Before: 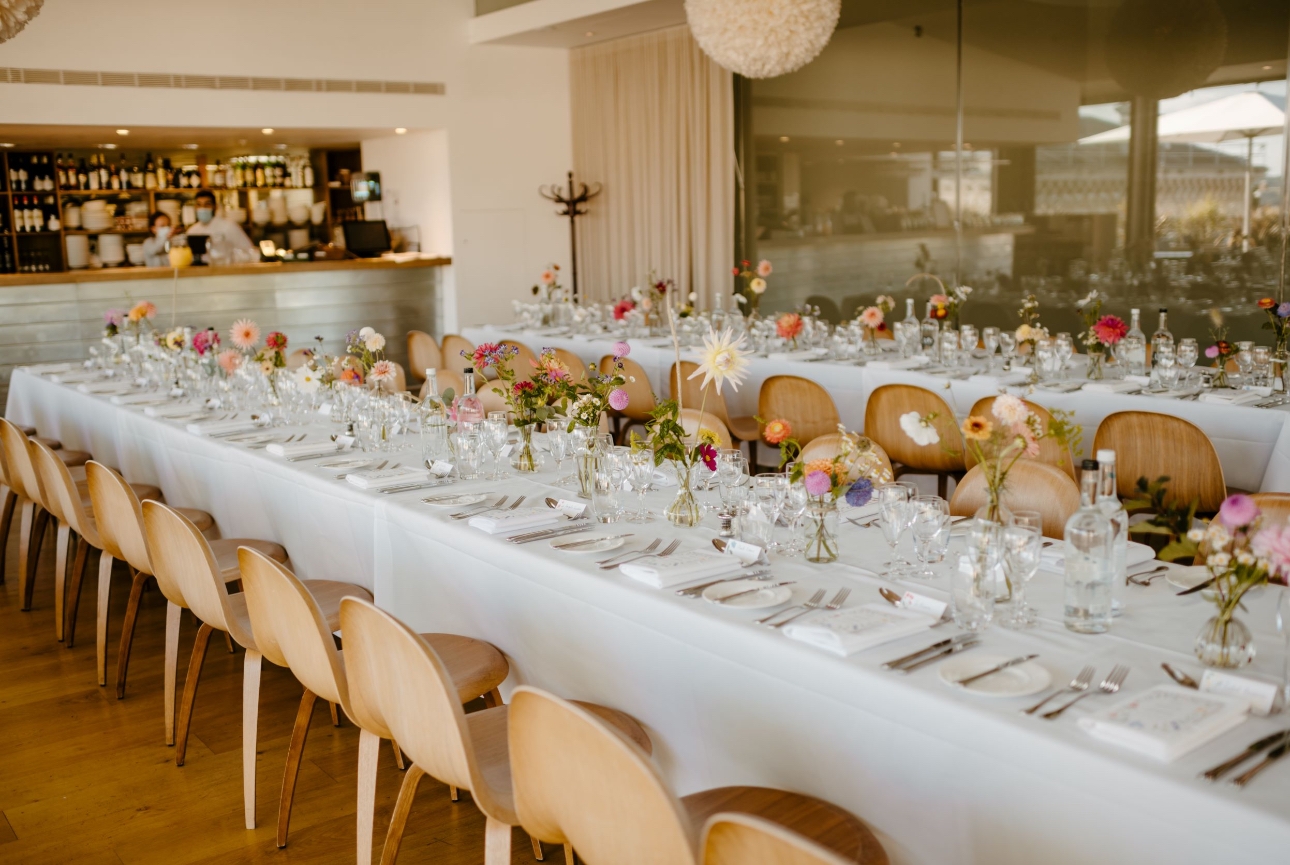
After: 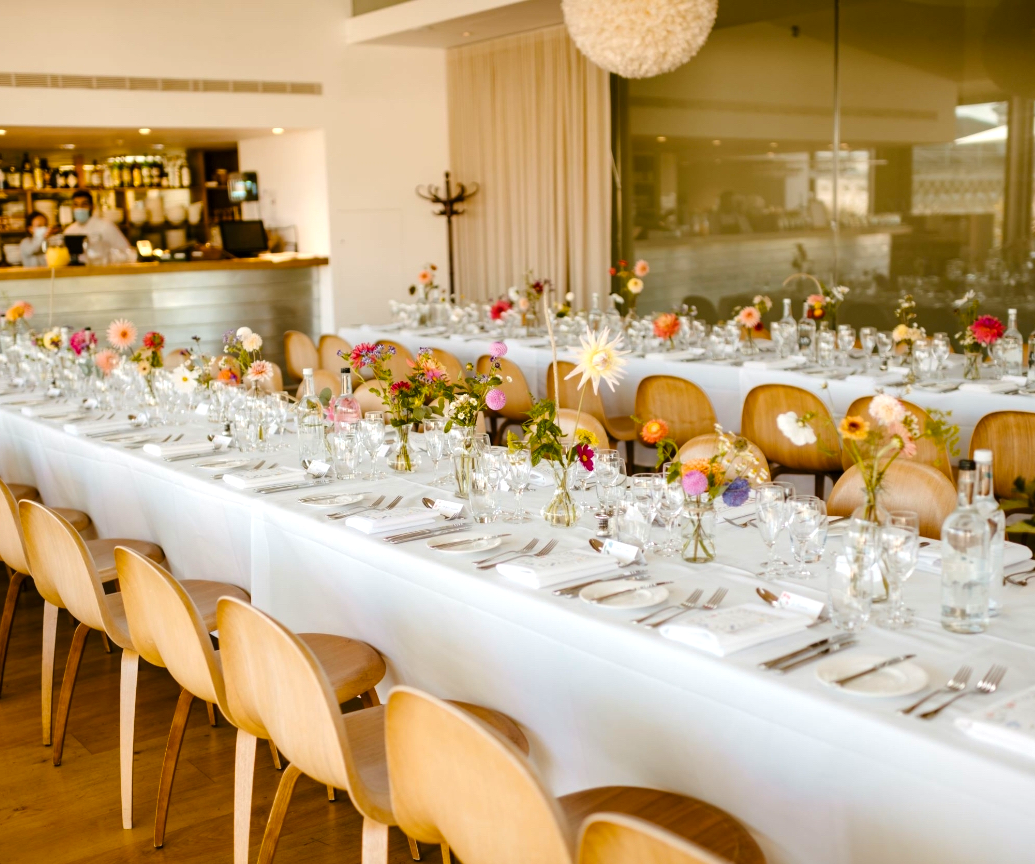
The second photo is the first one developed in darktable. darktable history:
crop and rotate: left 9.538%, right 10.203%
color balance rgb: linear chroma grading › global chroma 15.444%, perceptual saturation grading › global saturation 4.218%, perceptual brilliance grading › global brilliance 12.466%
